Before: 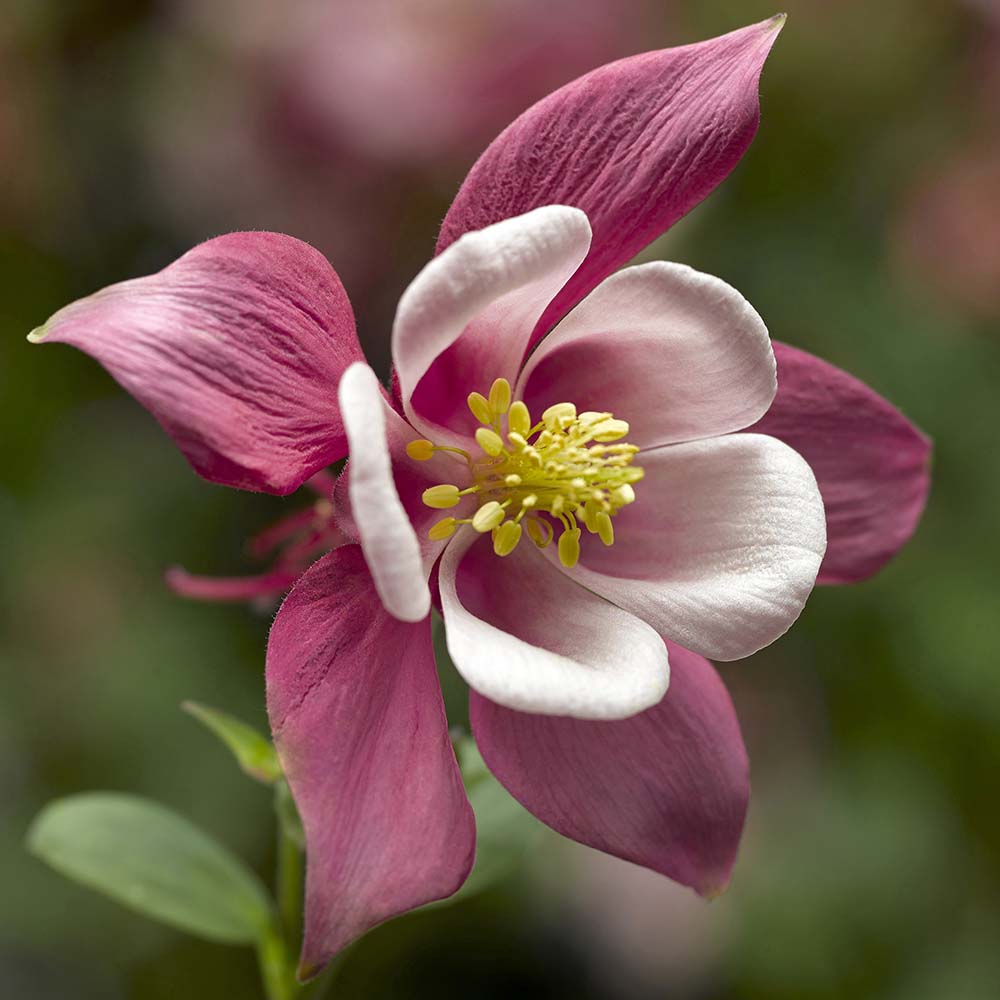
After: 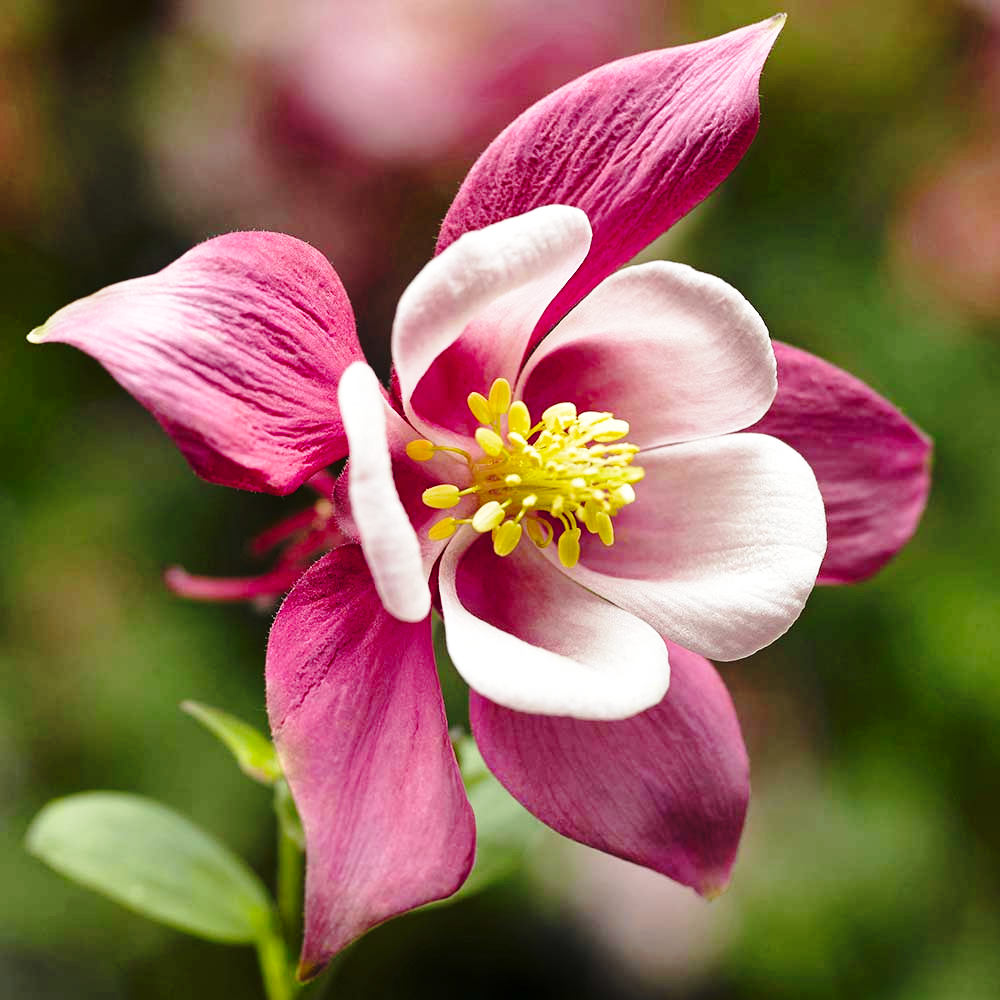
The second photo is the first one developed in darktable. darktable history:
base curve: curves: ch0 [(0, 0) (0.04, 0.03) (0.133, 0.232) (0.448, 0.748) (0.843, 0.968) (1, 1)], preserve colors none
exposure: exposure 0.131 EV, compensate highlight preservation false
